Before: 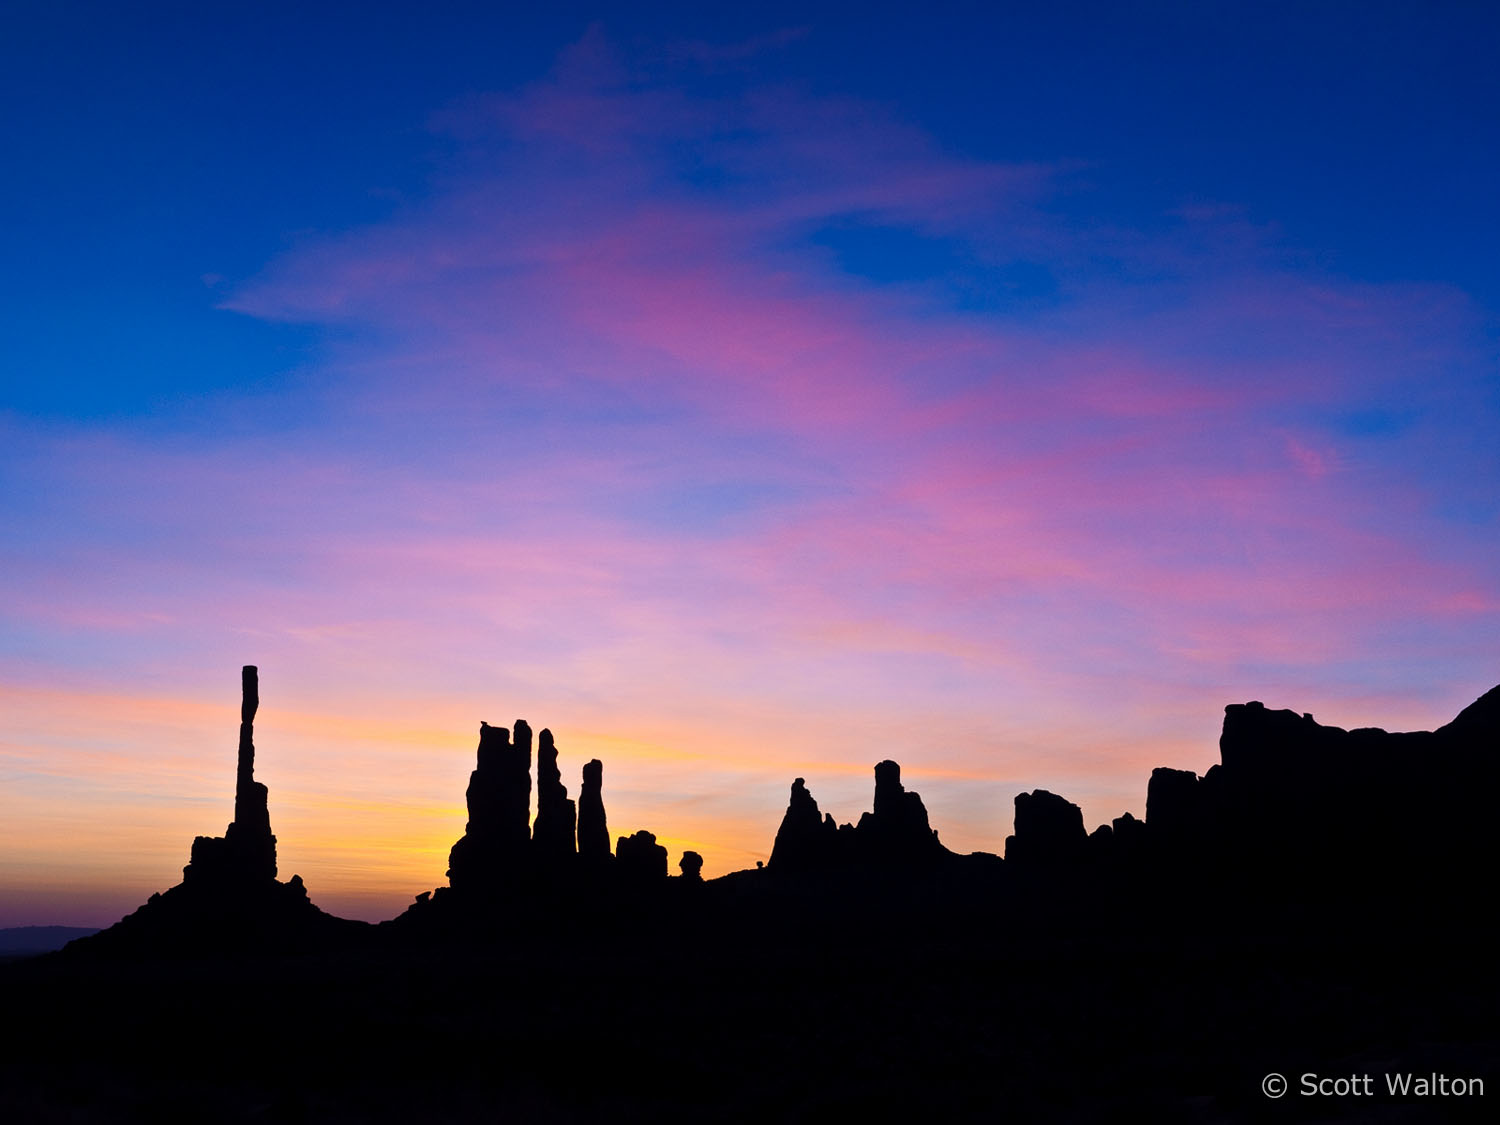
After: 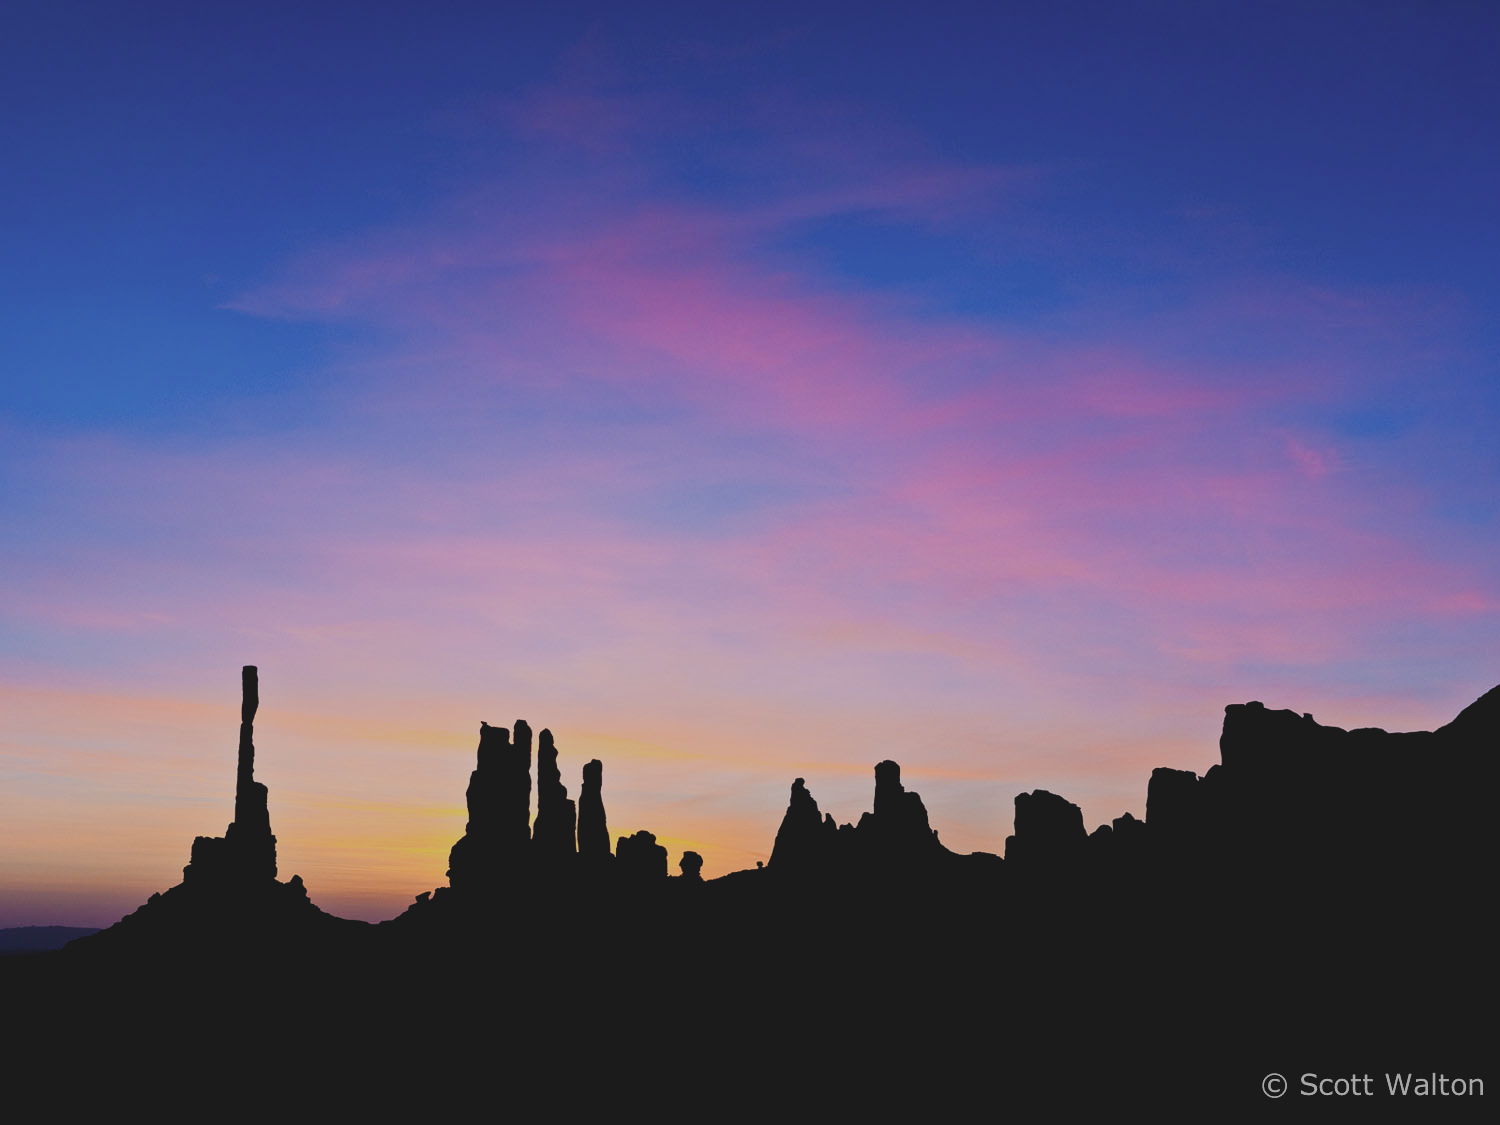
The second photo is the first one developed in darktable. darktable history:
contrast brightness saturation: contrast -0.15, brightness 0.05, saturation -0.12
filmic rgb: black relative exposure -7.15 EV, white relative exposure 5.36 EV, hardness 3.02
